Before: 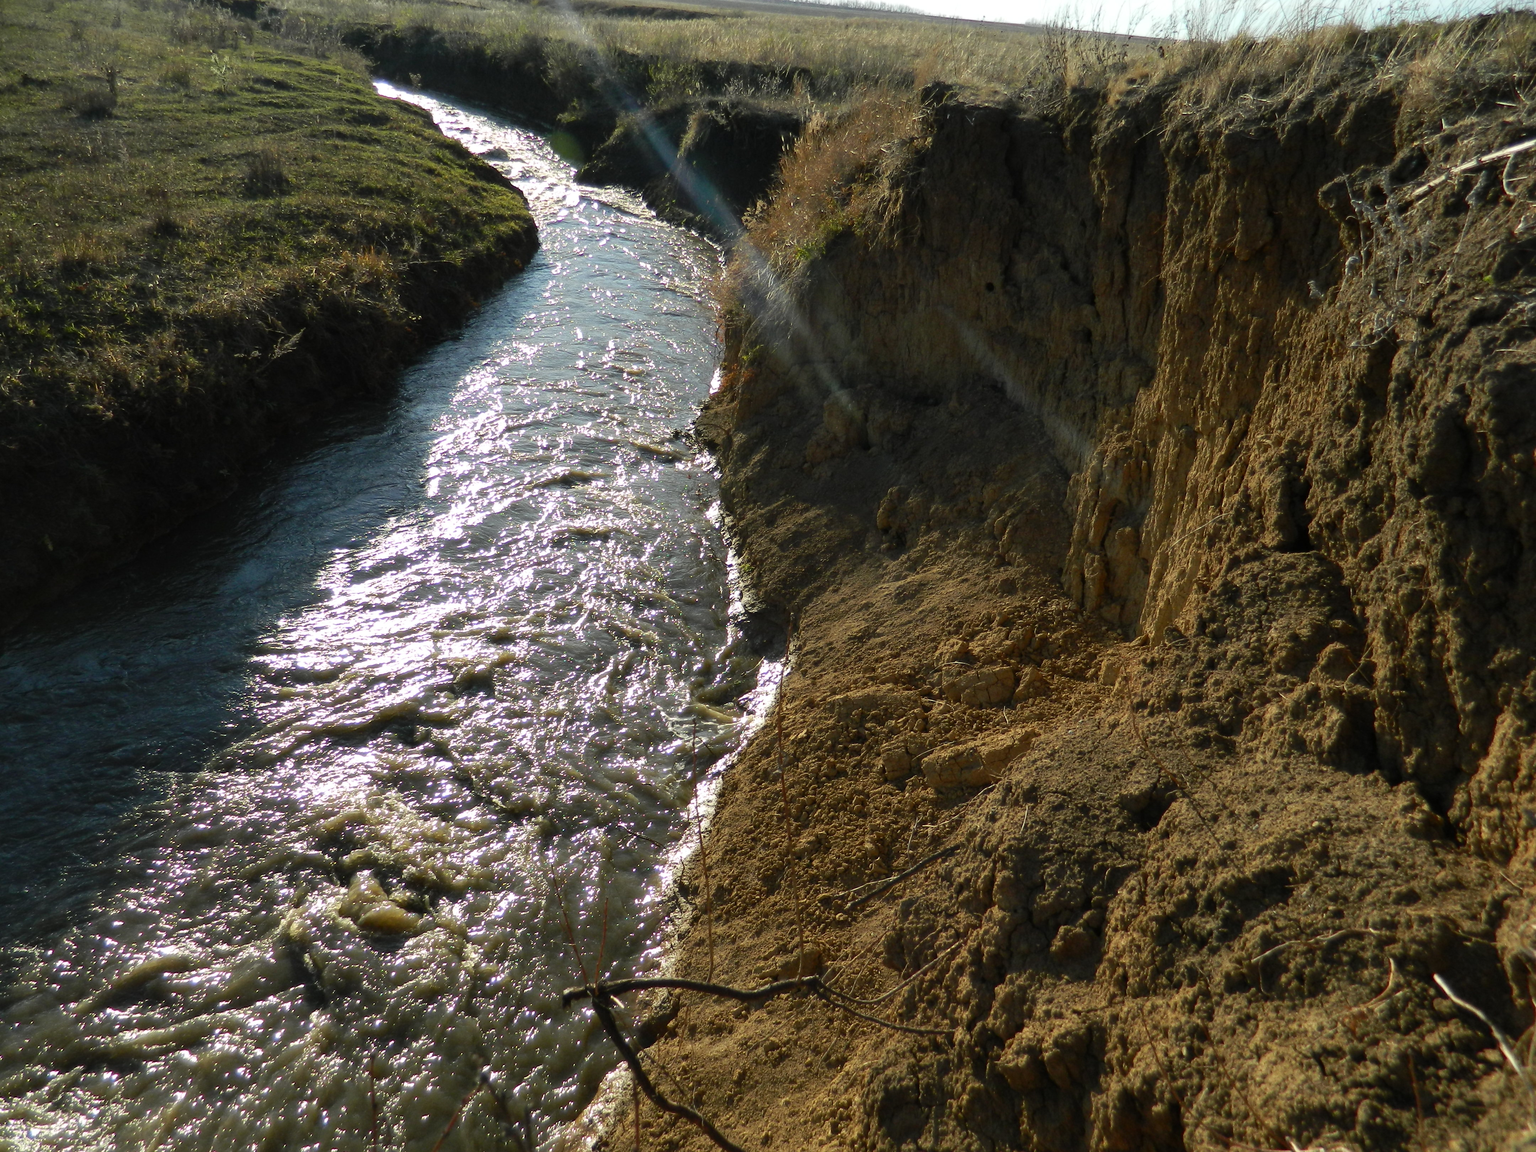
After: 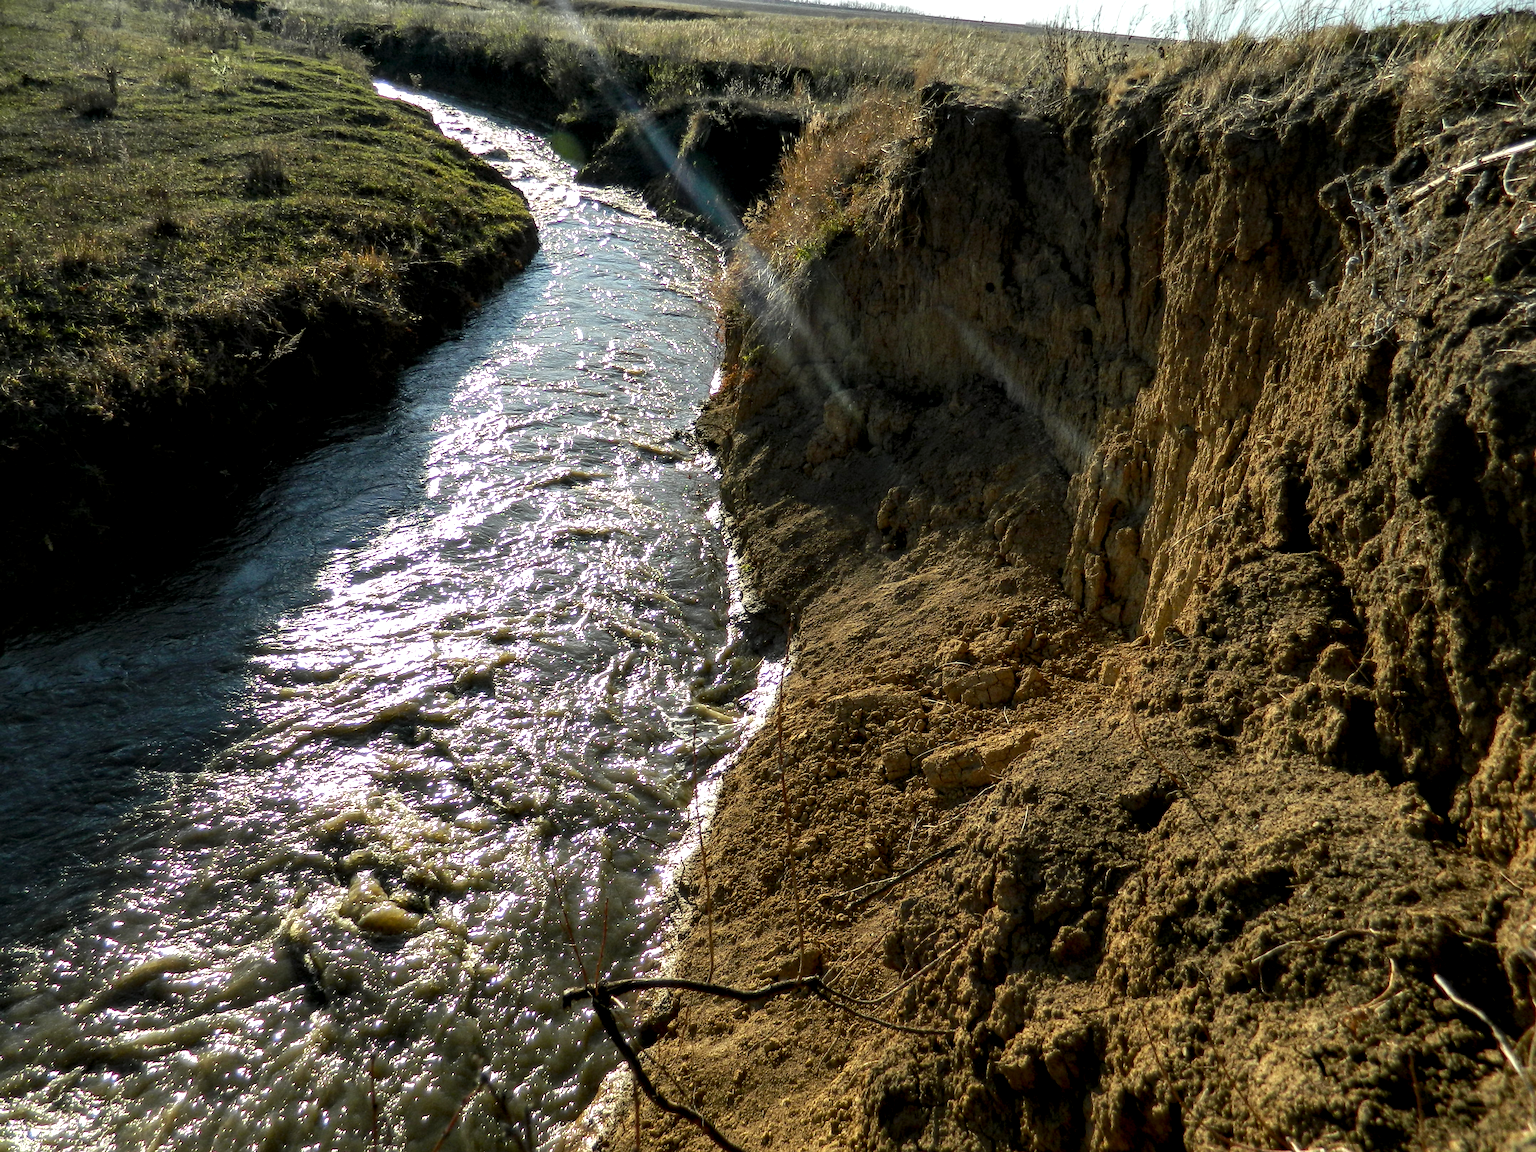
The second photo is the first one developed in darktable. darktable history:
local contrast: highlights 60%, shadows 60%, detail 160%
color balance: output saturation 110%
sharpen: amount 0.2
